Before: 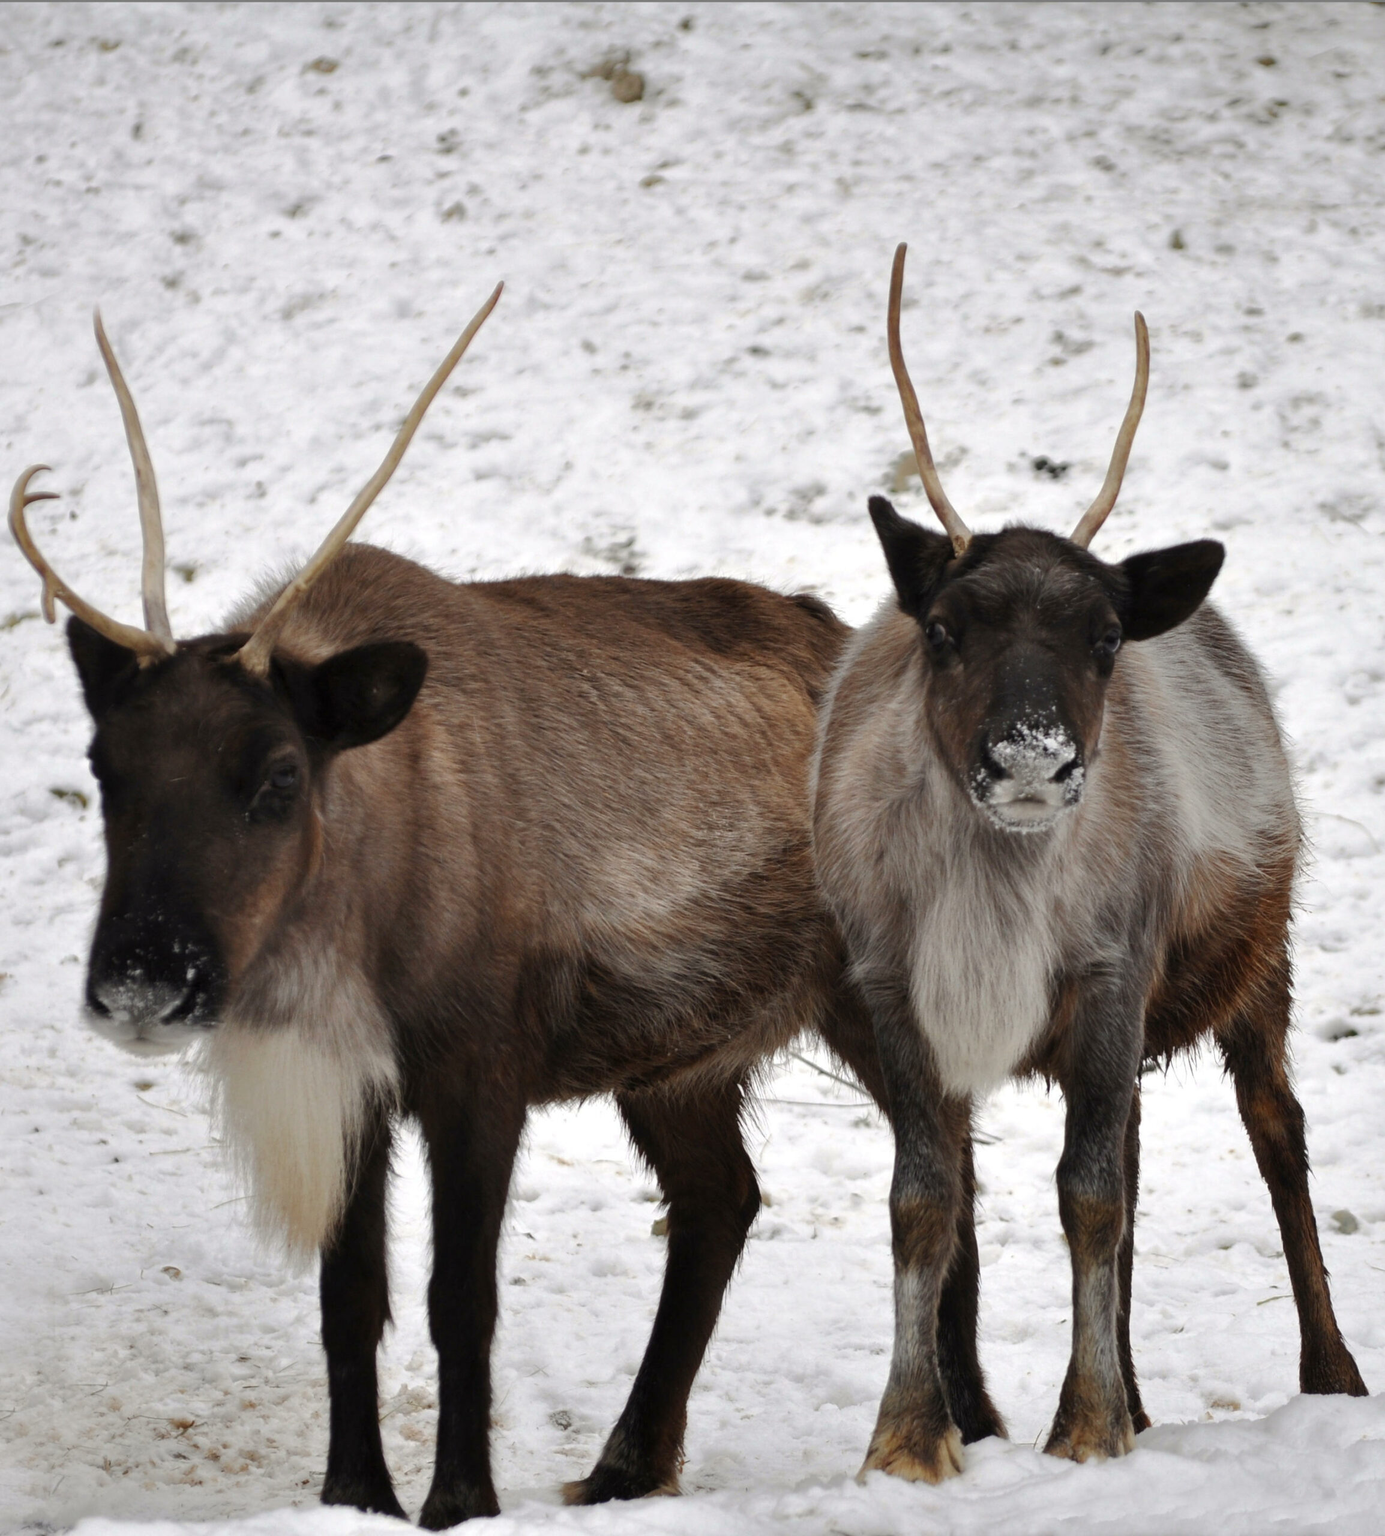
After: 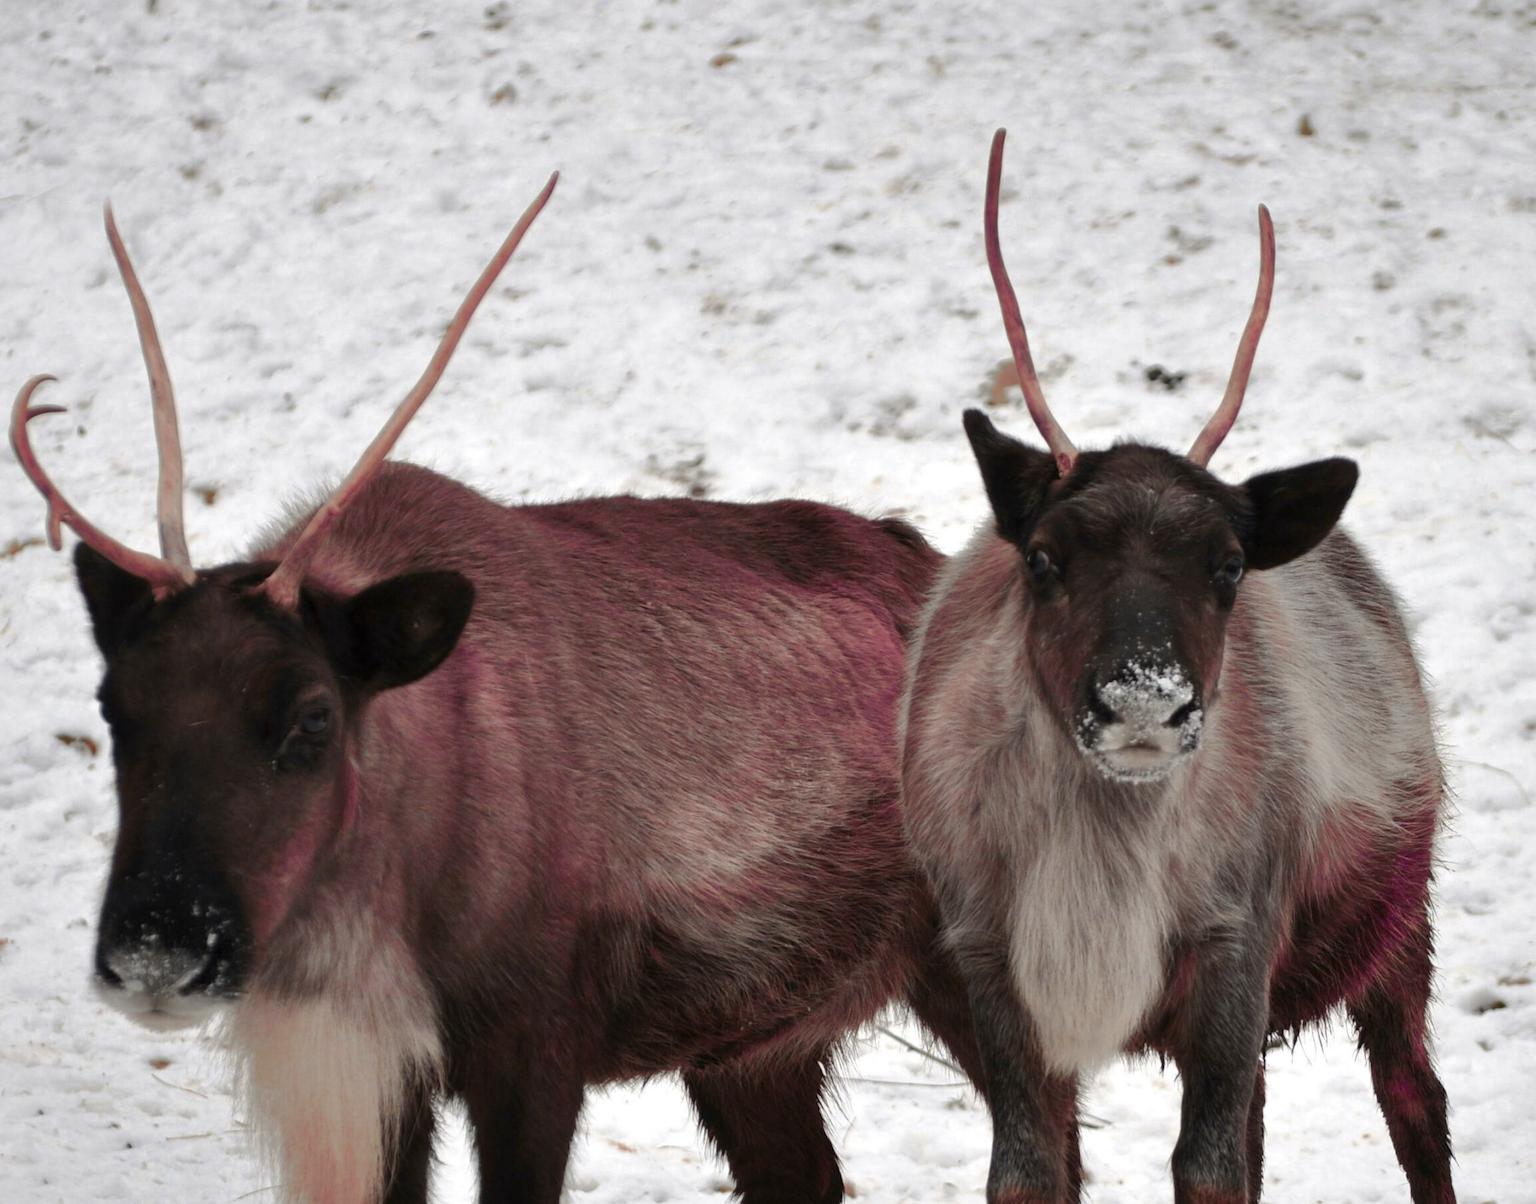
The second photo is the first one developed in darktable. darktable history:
crop and rotate: top 8.293%, bottom 20.996%
color zones: curves: ch0 [(0.826, 0.353)]; ch1 [(0.242, 0.647) (0.889, 0.342)]; ch2 [(0.246, 0.089) (0.969, 0.068)]
